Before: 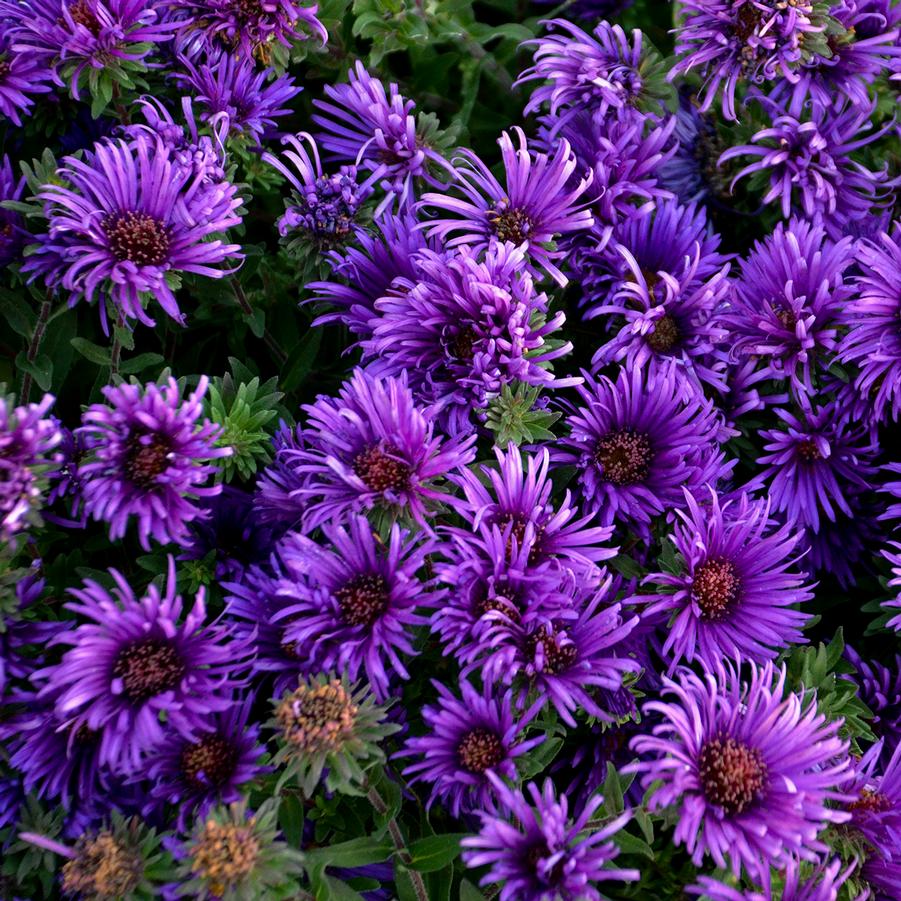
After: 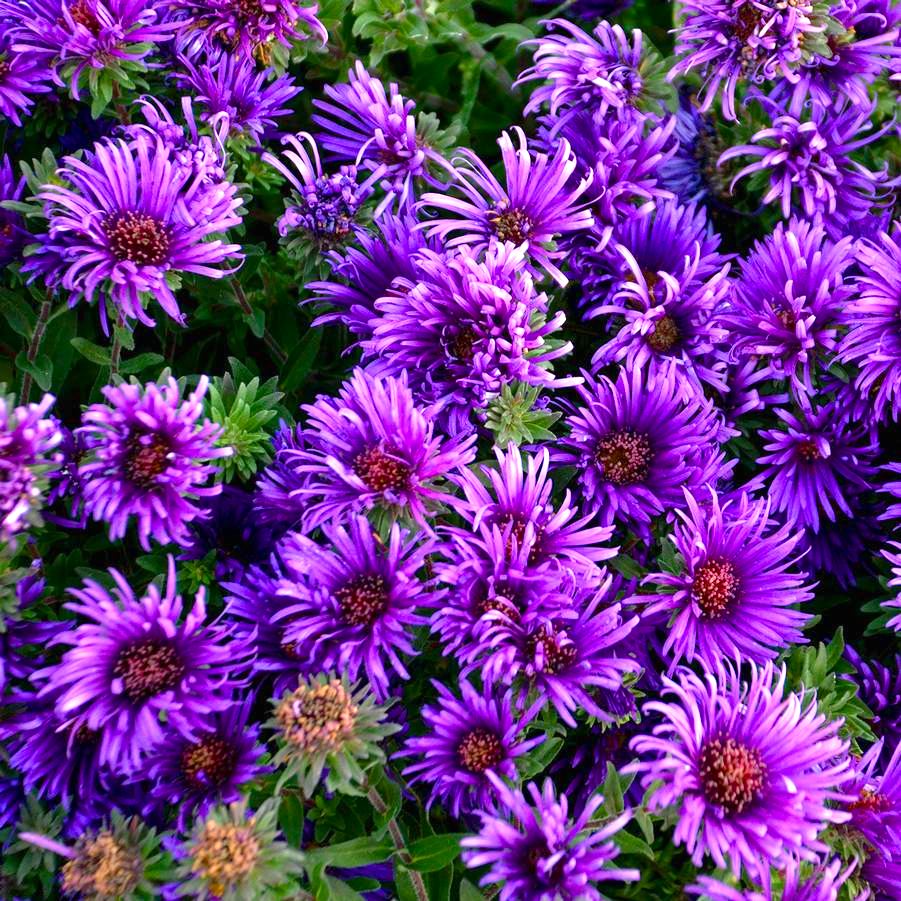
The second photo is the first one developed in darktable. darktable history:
color balance rgb: shadows lift › chroma 1%, shadows lift › hue 113°, highlights gain › chroma 0.2%, highlights gain › hue 333°, perceptual saturation grading › global saturation 20%, perceptual saturation grading › highlights -25%, perceptual saturation grading › shadows 25%, contrast -10%
exposure: black level correction 0, exposure 1 EV, compensate exposure bias true, compensate highlight preservation false
